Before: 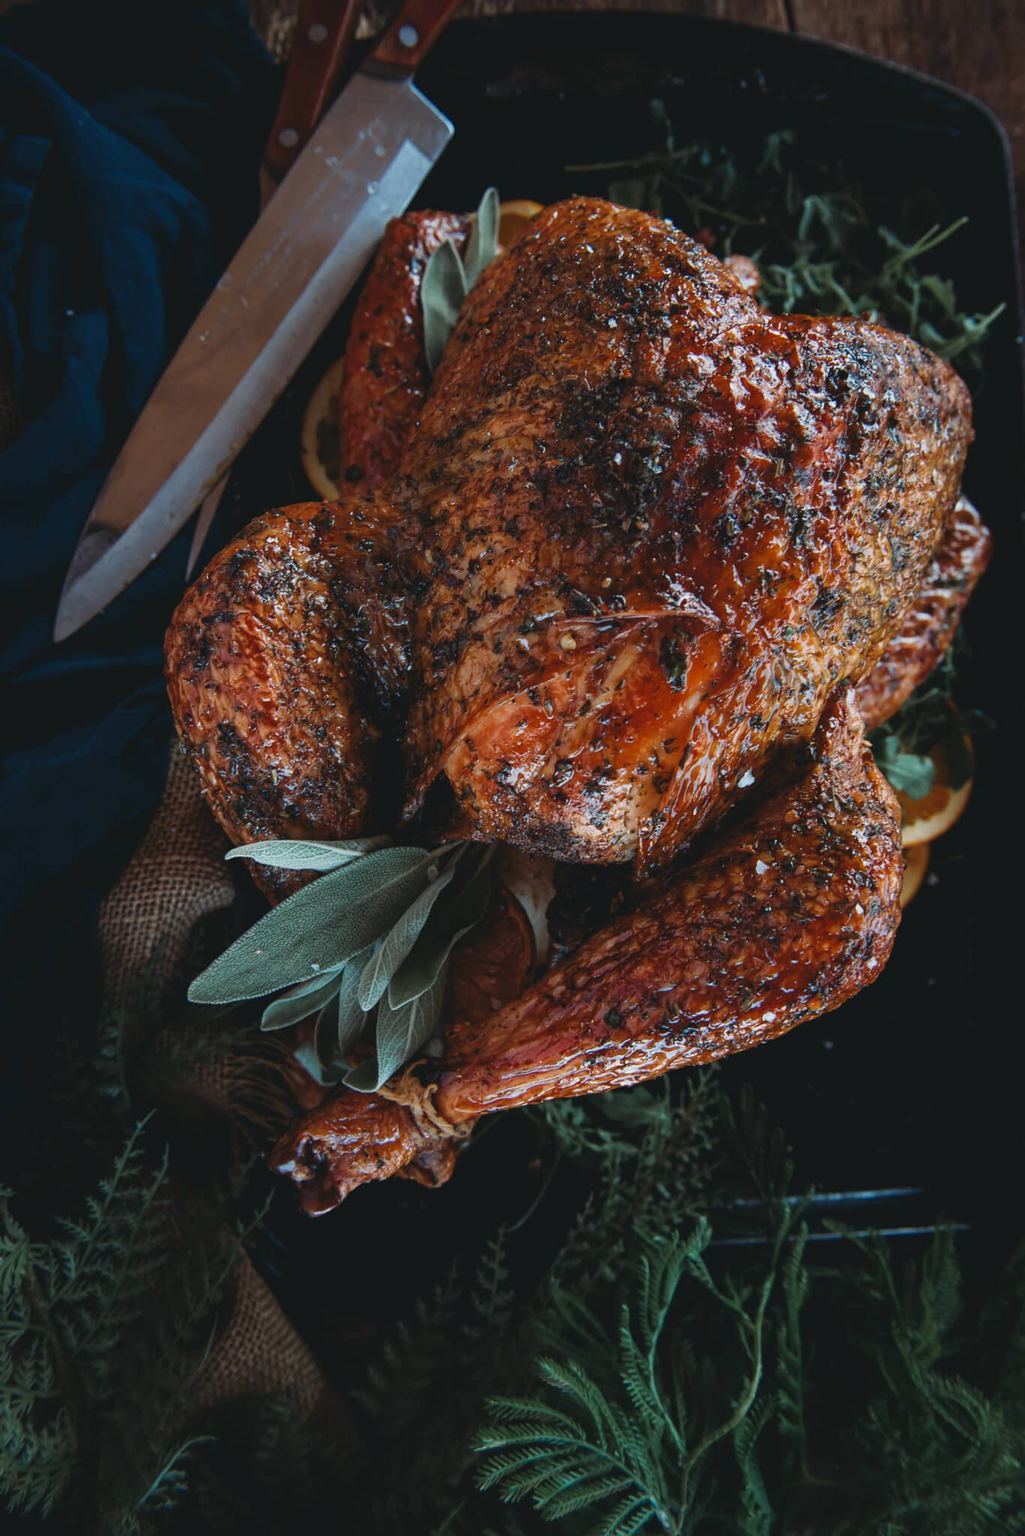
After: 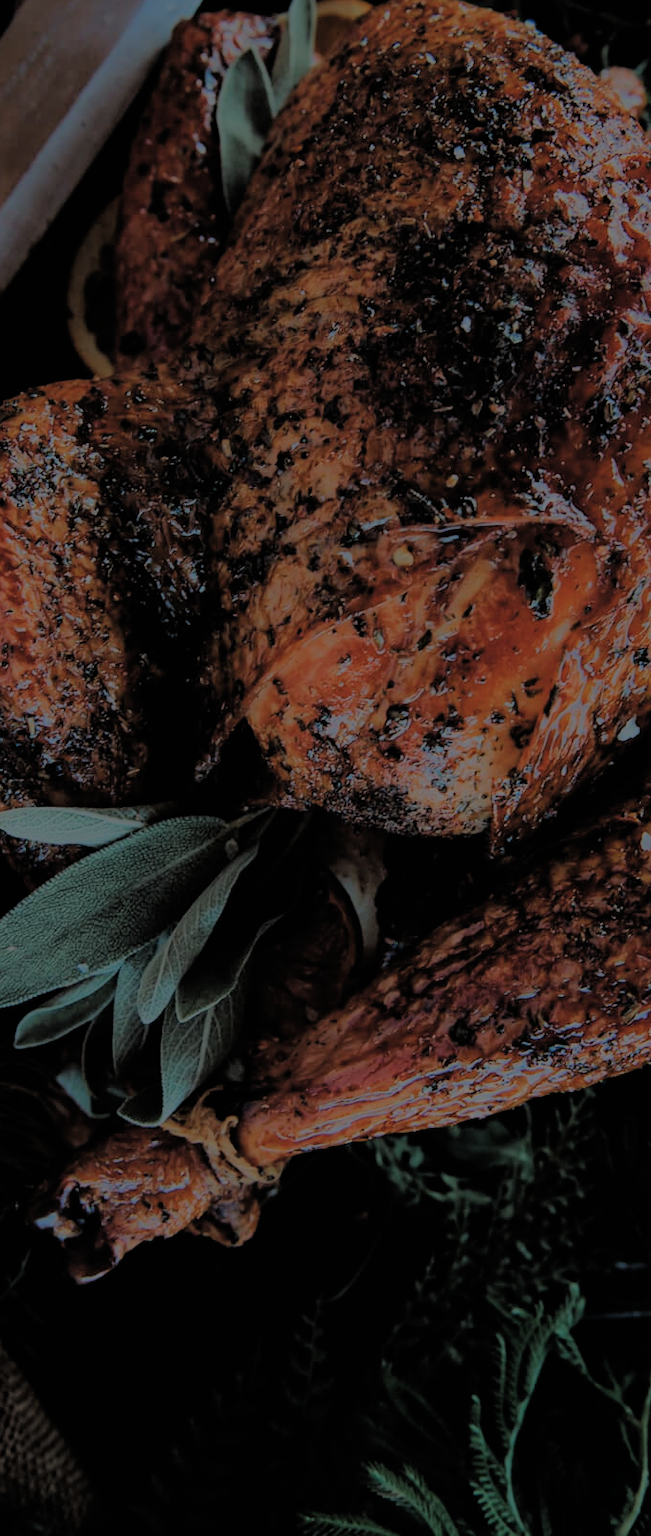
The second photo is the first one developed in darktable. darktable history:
tone equalizer: -7 EV 0.154 EV, -6 EV 0.57 EV, -5 EV 1.15 EV, -4 EV 1.33 EV, -3 EV 1.15 EV, -2 EV 0.6 EV, -1 EV 0.166 EV, edges refinement/feathering 500, mask exposure compensation -1.57 EV, preserve details no
filmic rgb: black relative exposure -7.13 EV, white relative exposure 5.37 EV, threshold 5.94 EV, hardness 3.03, color science v4 (2020), enable highlight reconstruction true
crop and rotate: angle 0.014°, left 24.394%, top 13.206%, right 25.38%, bottom 7.744%
color balance rgb: perceptual saturation grading › global saturation 0.401%, perceptual brilliance grading › global brilliance -47.629%, global vibrance 34.996%
